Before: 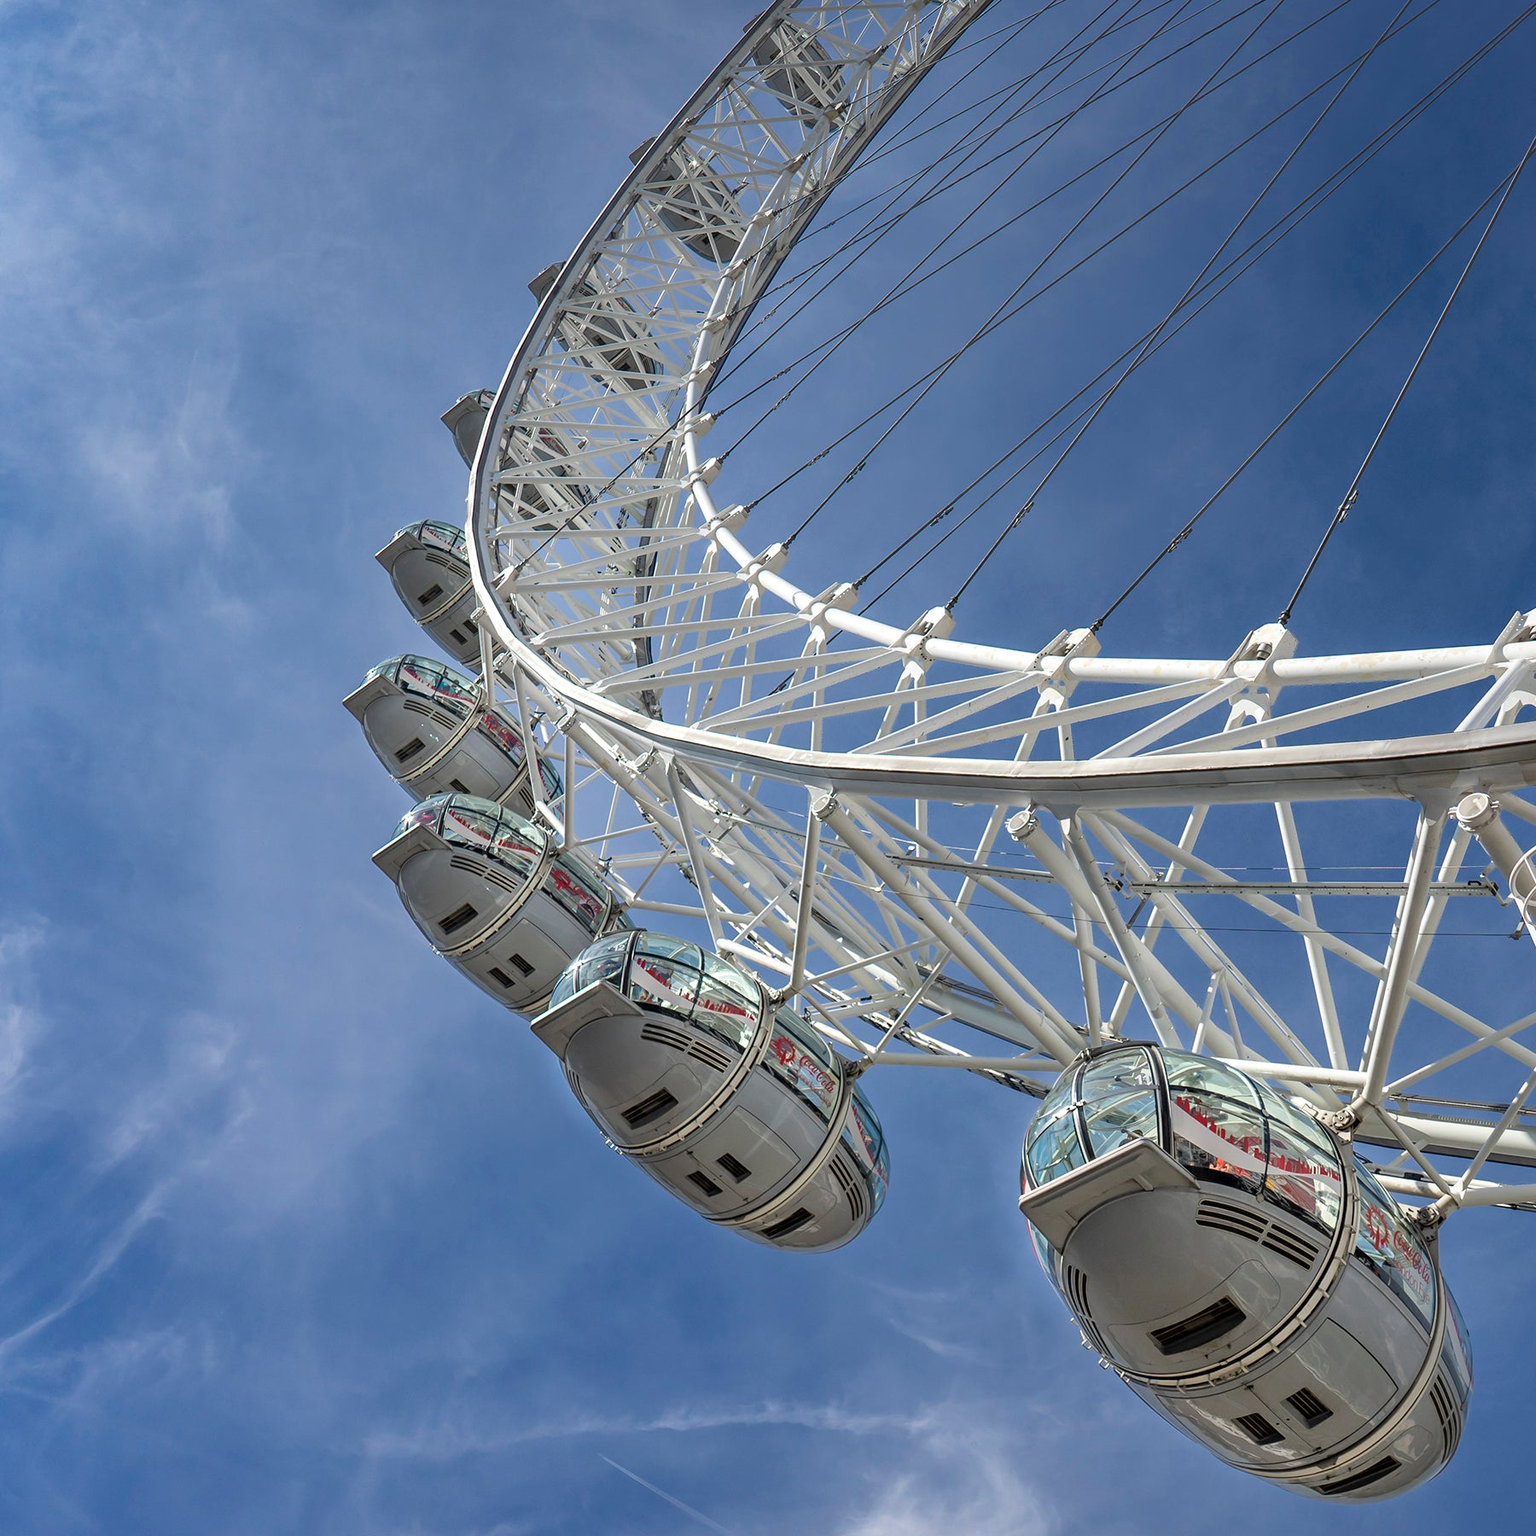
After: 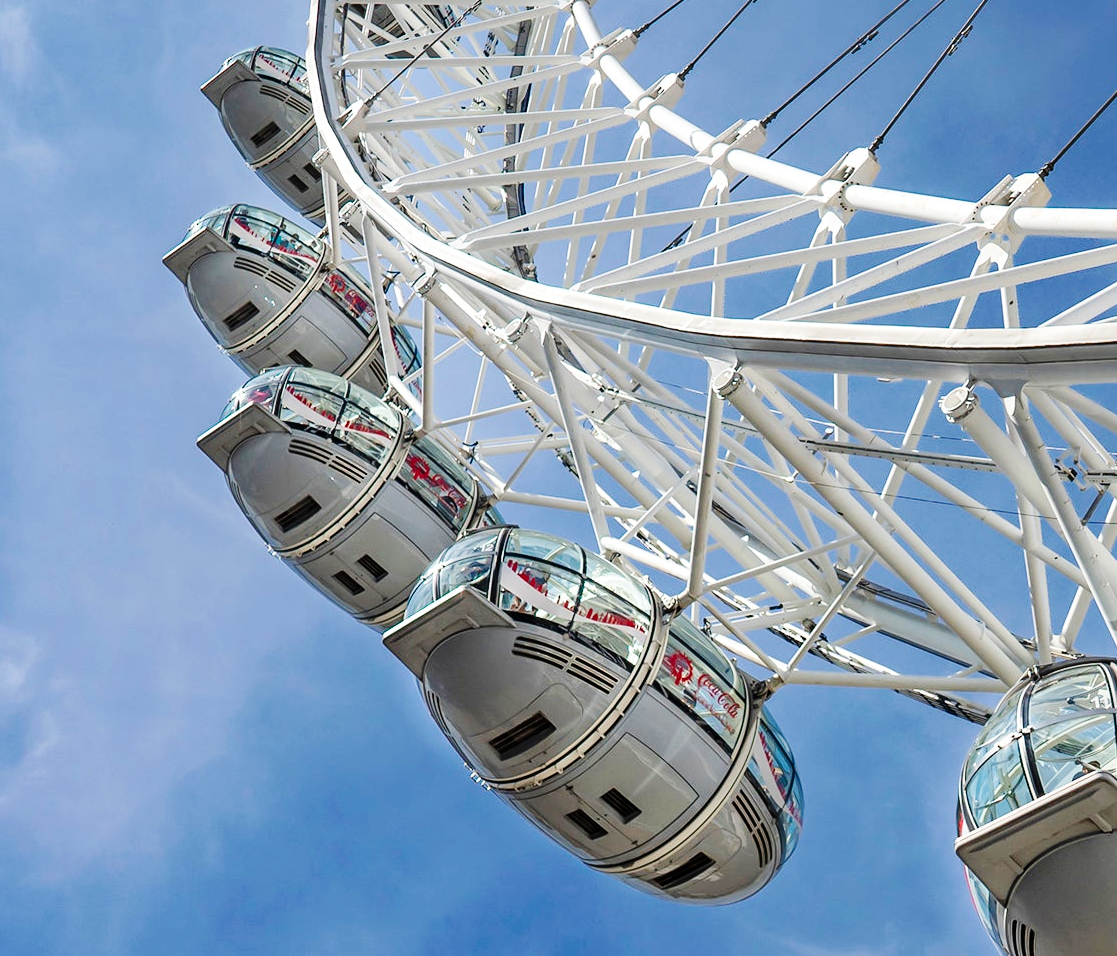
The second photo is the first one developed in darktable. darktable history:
crop: left 13.312%, top 31.28%, right 24.627%, bottom 15.582%
base curve: curves: ch0 [(0, 0) (0.036, 0.025) (0.121, 0.166) (0.206, 0.329) (0.605, 0.79) (1, 1)], preserve colors none
